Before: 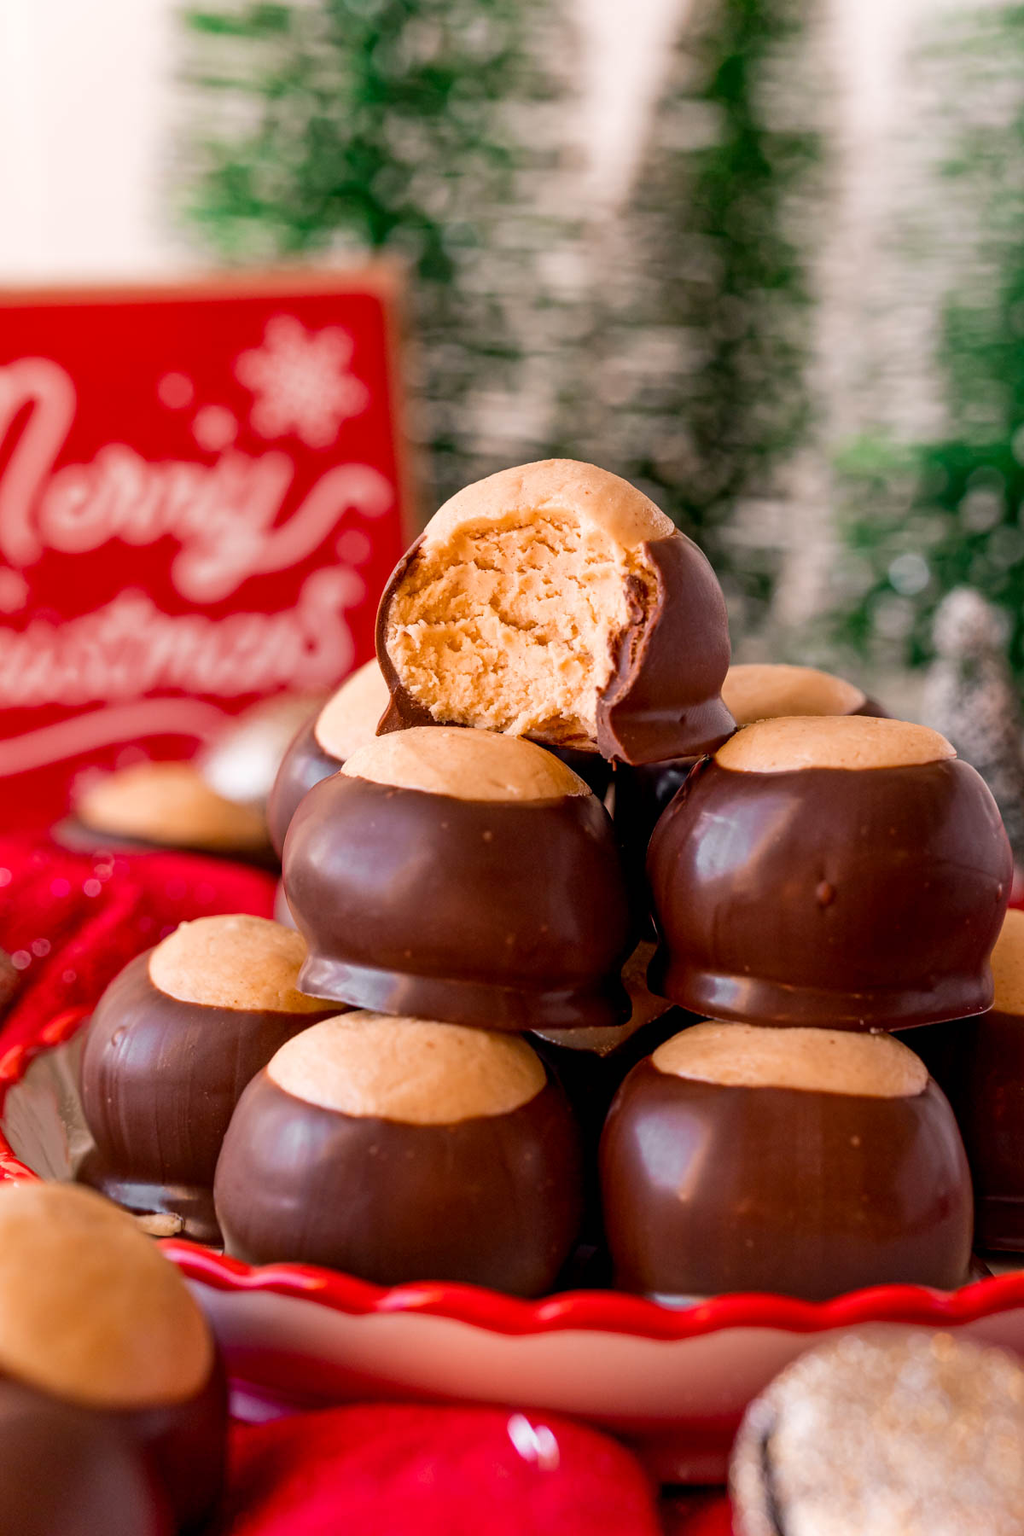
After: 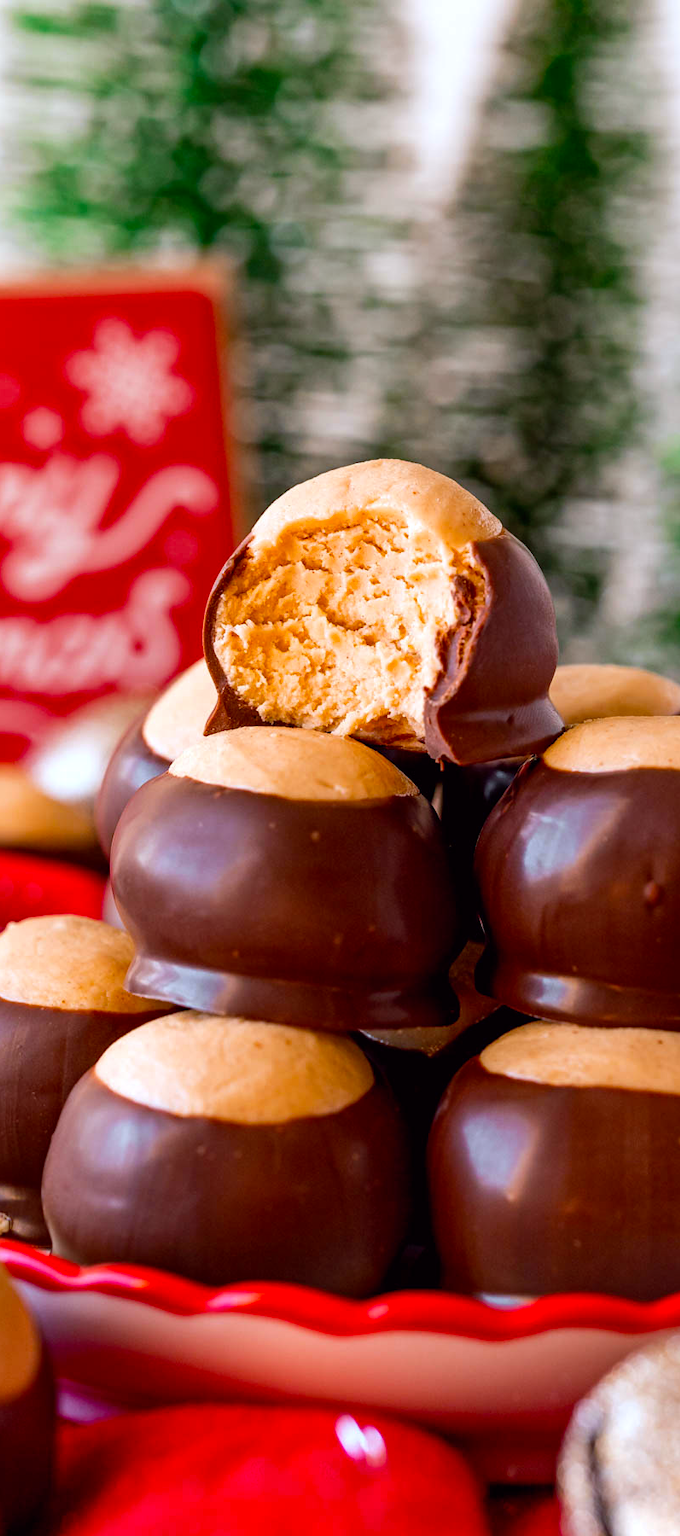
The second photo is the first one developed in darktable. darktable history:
color balance: lift [1, 1.001, 0.999, 1.001], gamma [1, 1.004, 1.007, 0.993], gain [1, 0.991, 0.987, 1.013], contrast 7.5%, contrast fulcrum 10%, output saturation 115%
crop: left 16.899%, right 16.556%
white balance: red 0.925, blue 1.046
